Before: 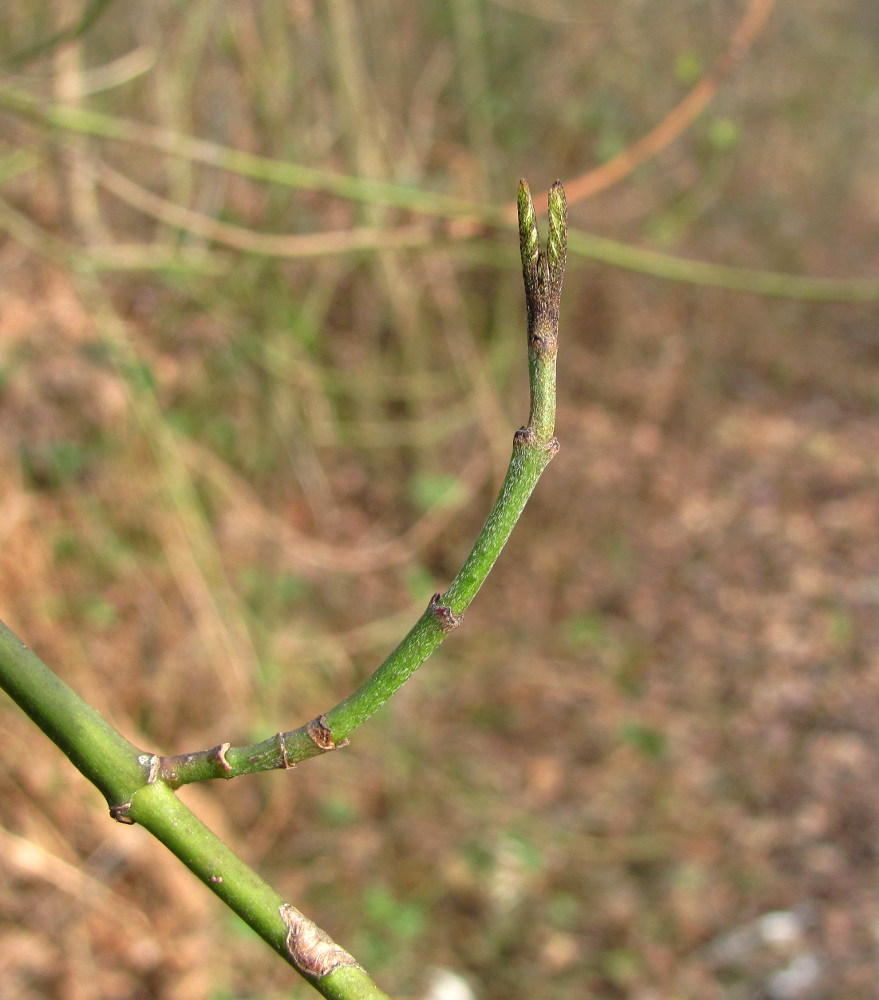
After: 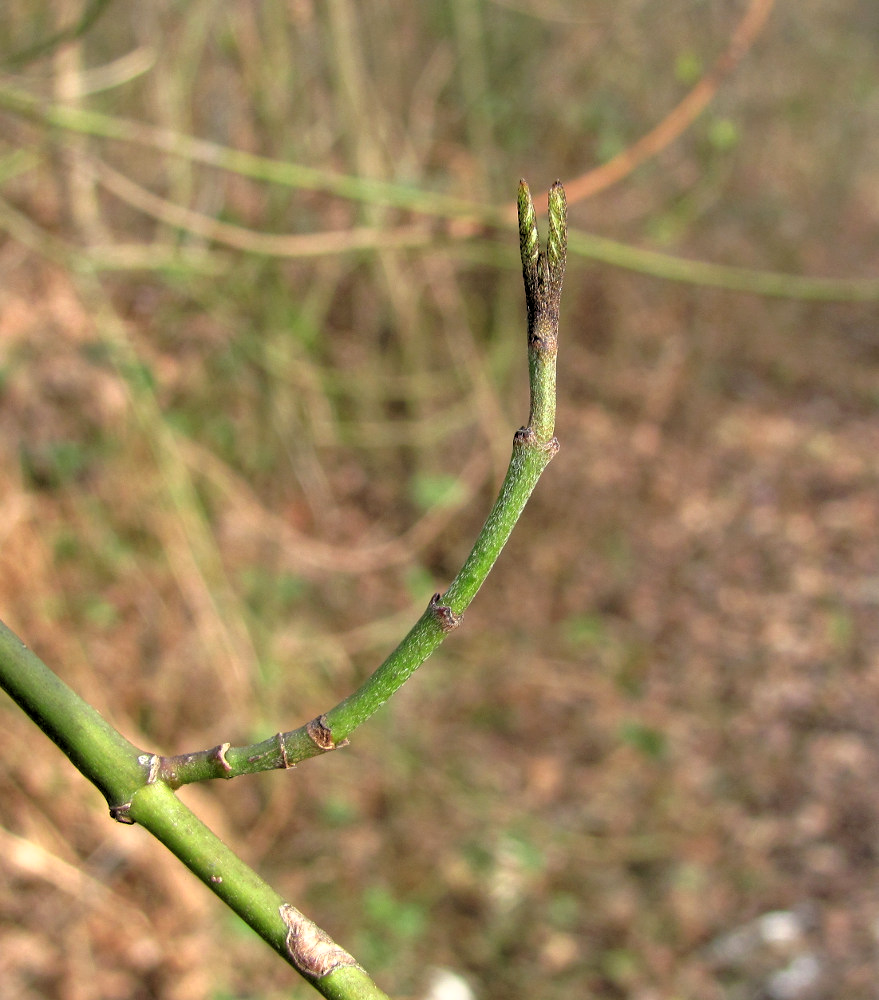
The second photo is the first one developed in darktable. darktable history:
base curve: curves: ch0 [(0.017, 0) (0.425, 0.441) (0.844, 0.933) (1, 1)]
